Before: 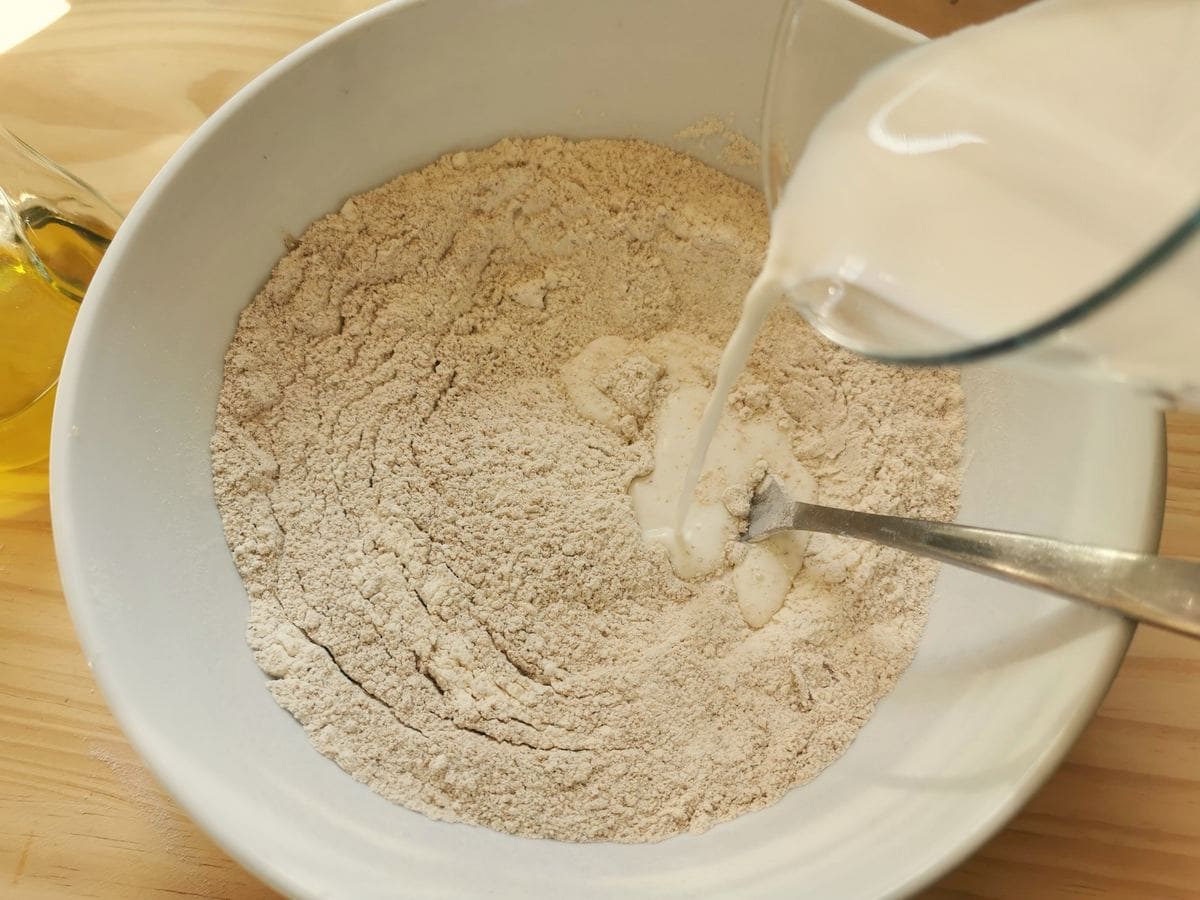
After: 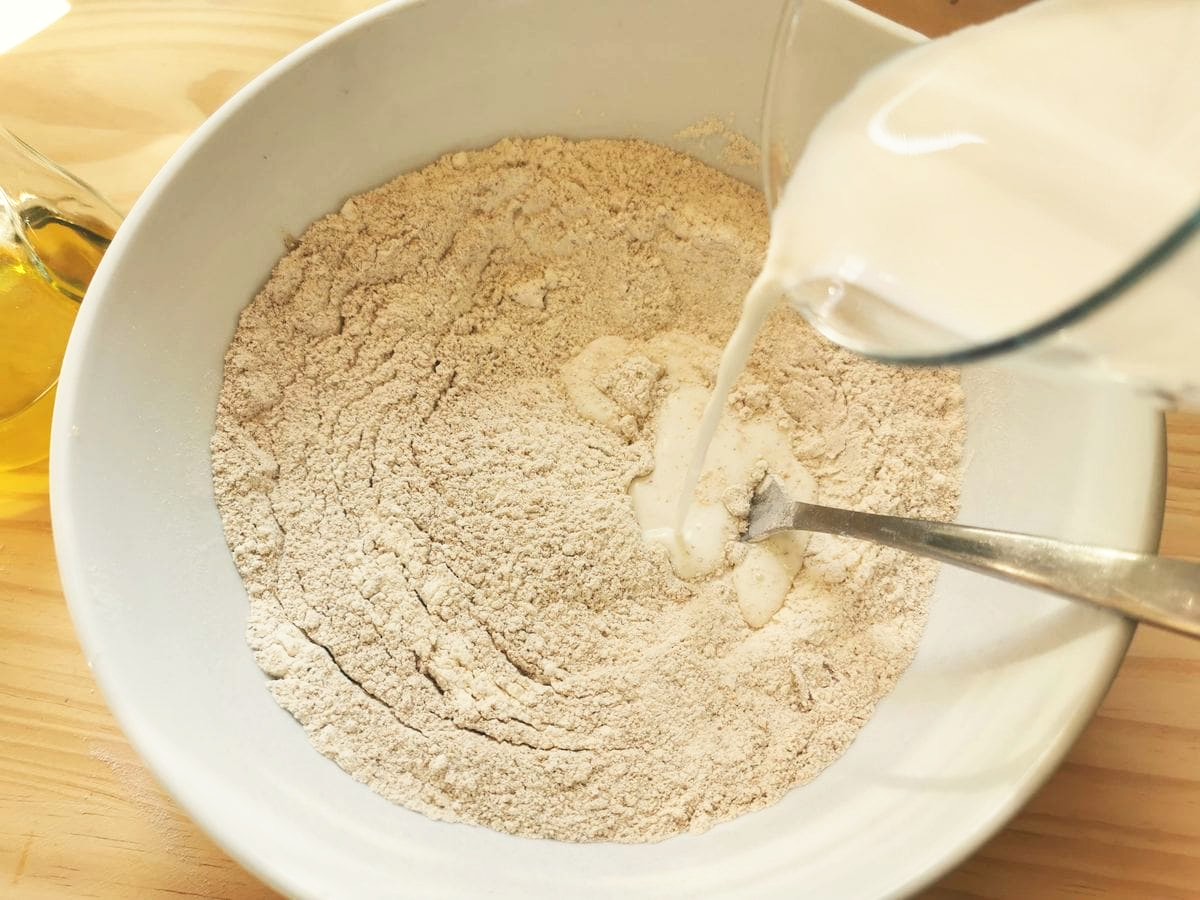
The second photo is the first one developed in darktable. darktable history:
base curve: curves: ch0 [(0, 0) (0.688, 0.865) (1, 1)], preserve colors none
exposure: black level correction -0.005, exposure 0.054 EV, compensate highlight preservation false
